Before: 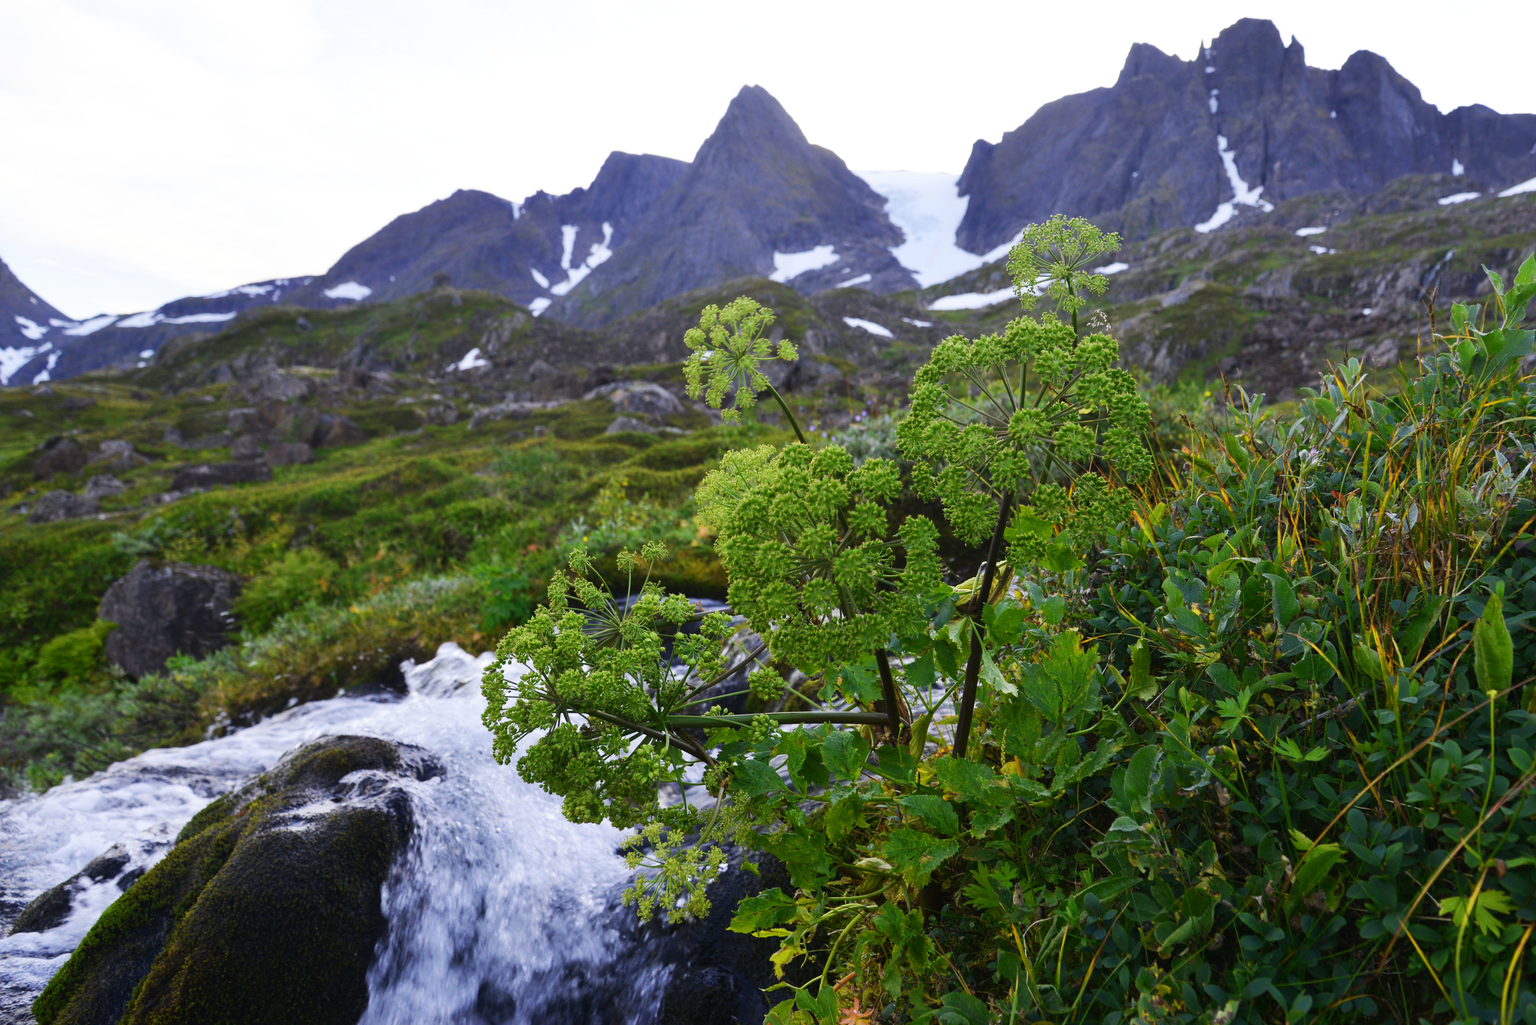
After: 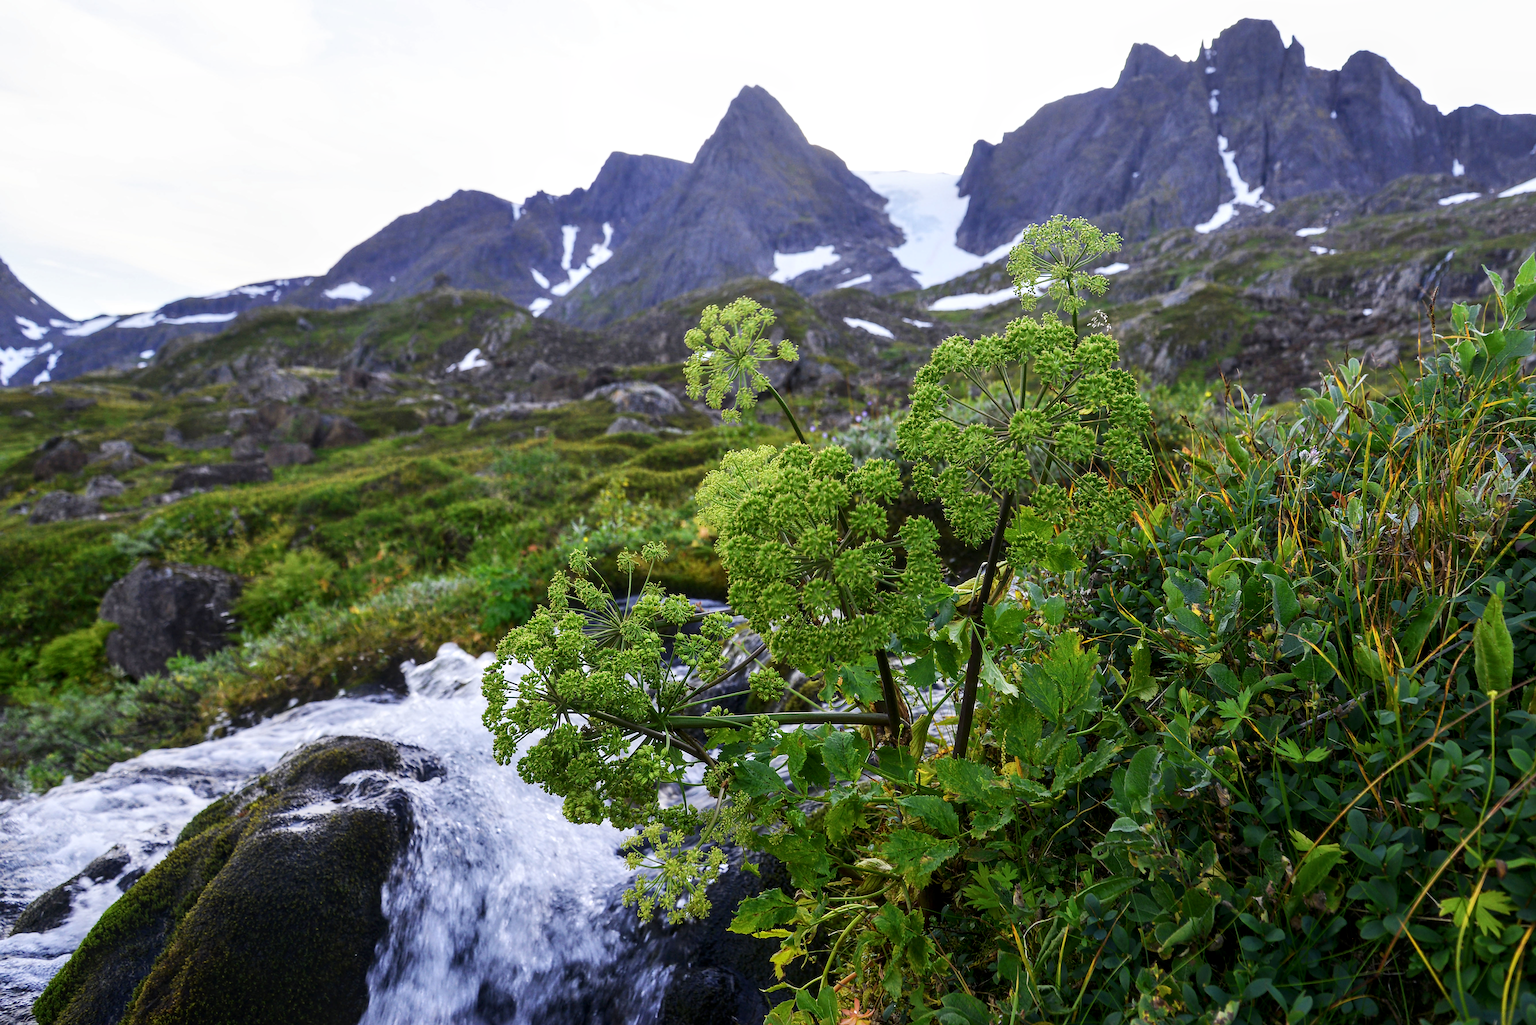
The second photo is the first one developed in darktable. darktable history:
local contrast: detail 130%
sharpen: radius 1.4, amount 1.25, threshold 0.7
